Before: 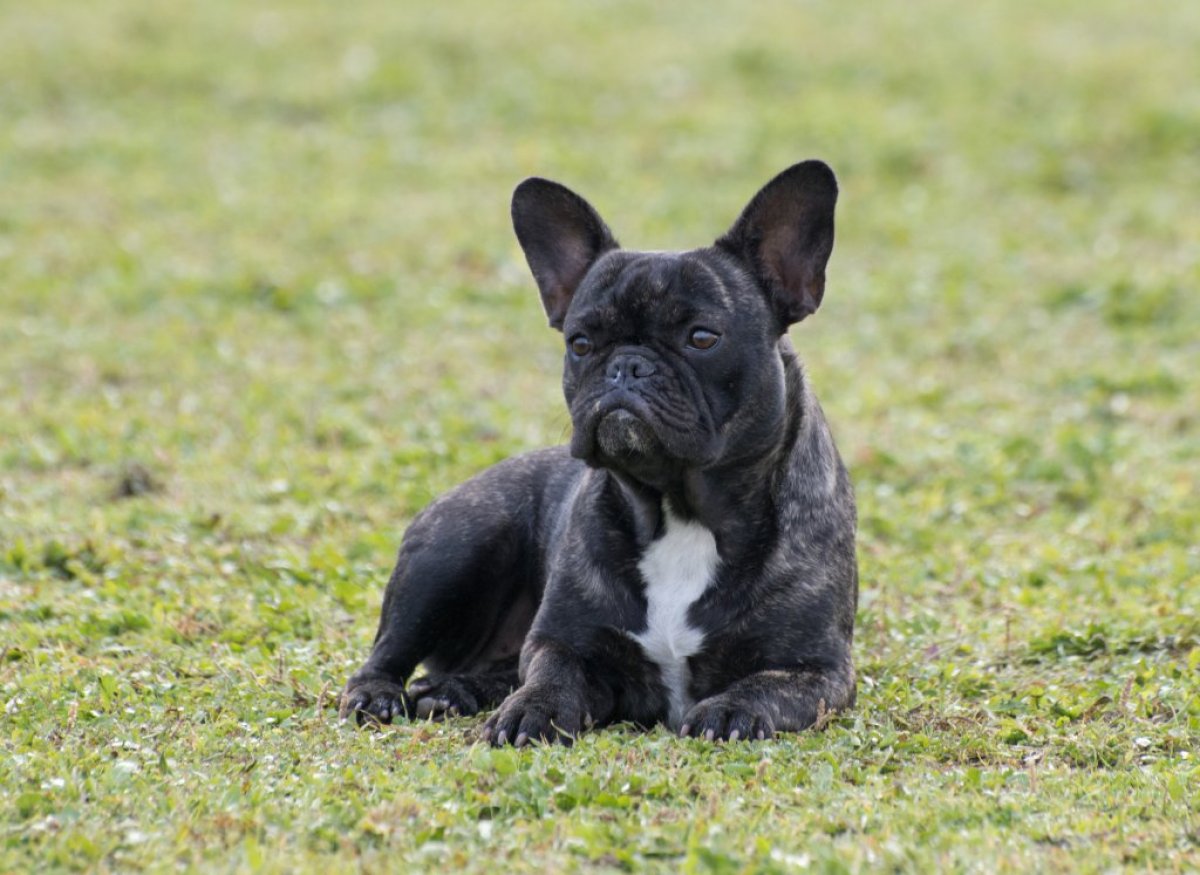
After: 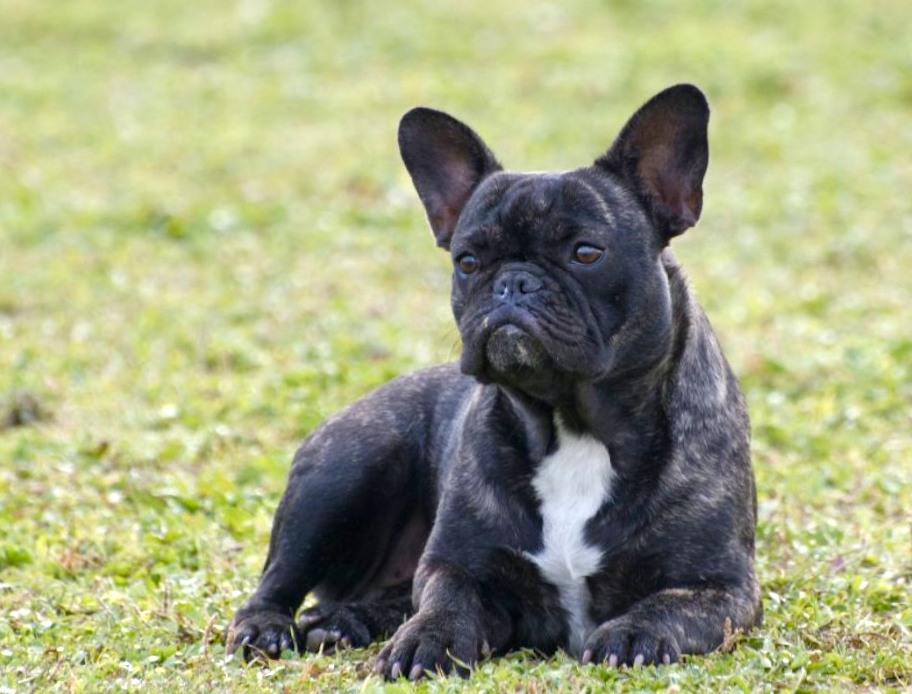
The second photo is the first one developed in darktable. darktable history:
crop and rotate: left 7.196%, top 4.574%, right 10.605%, bottom 13.178%
rotate and perspective: rotation -1.68°, lens shift (vertical) -0.146, crop left 0.049, crop right 0.912, crop top 0.032, crop bottom 0.96
color balance rgb: perceptual saturation grading › global saturation 25%, perceptual saturation grading › highlights -50%, perceptual saturation grading › shadows 30%, perceptual brilliance grading › global brilliance 12%, global vibrance 20%
